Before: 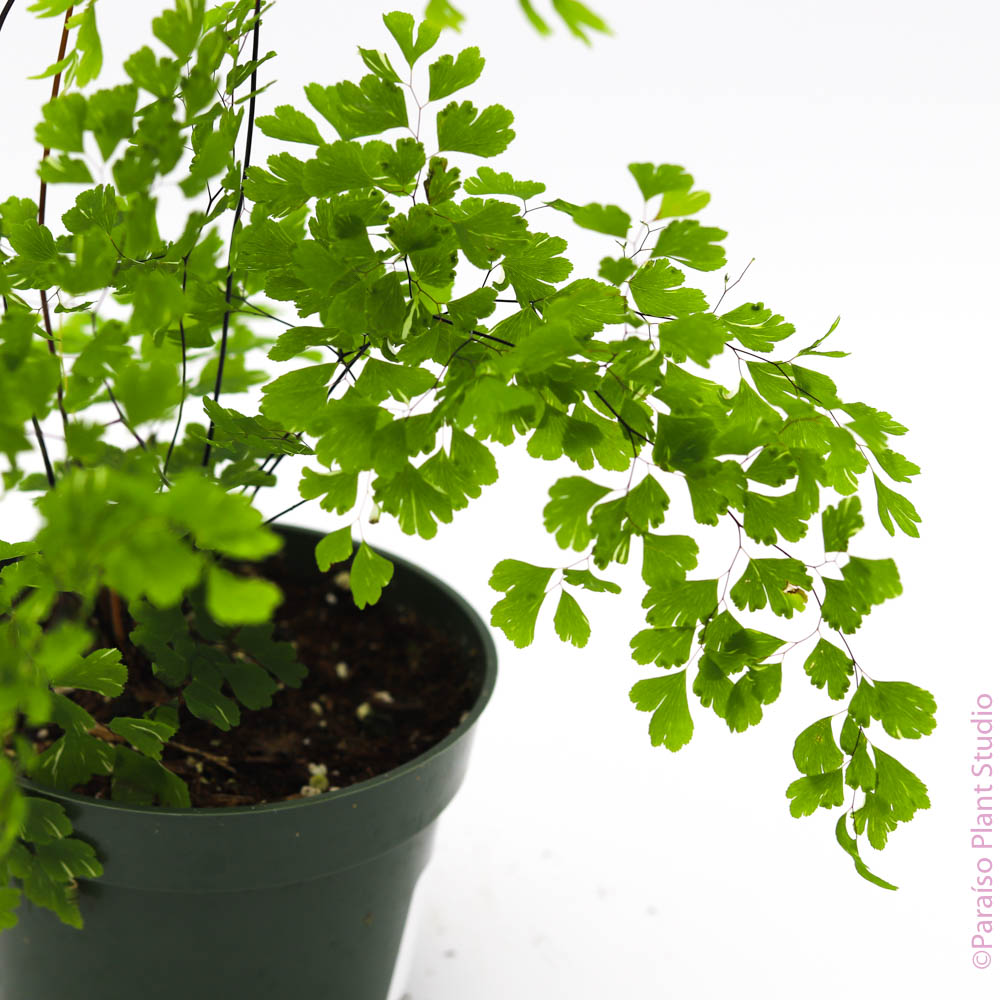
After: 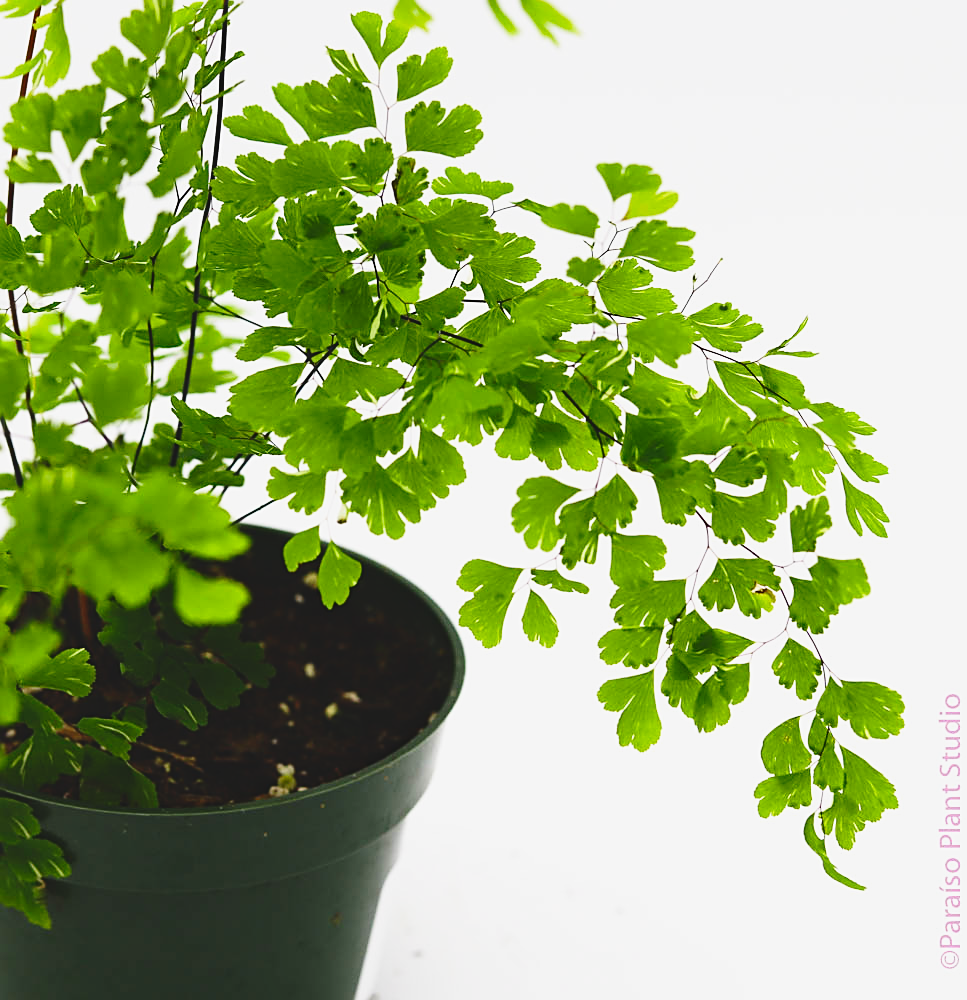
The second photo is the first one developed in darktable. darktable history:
base curve: curves: ch0 [(0, 0) (0.028, 0.03) (0.121, 0.232) (0.46, 0.748) (0.859, 0.968) (1, 1)], preserve colors none
sharpen: on, module defaults
exposure: black level correction -0.036, exposure -0.497 EV, compensate highlight preservation false
crop and rotate: left 3.238%
haze removal: strength 0.29, distance 0.25, compatibility mode true, adaptive false
contrast brightness saturation: contrast 0.12, brightness -0.12, saturation 0.2
